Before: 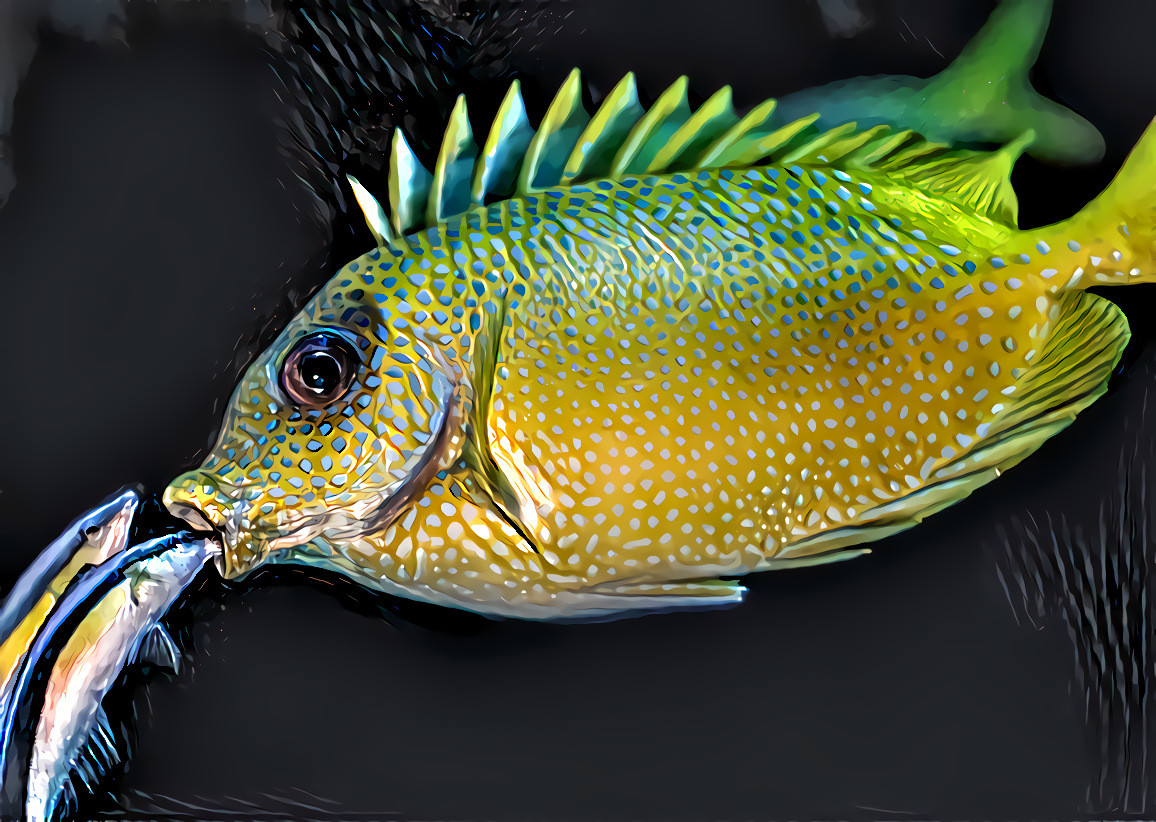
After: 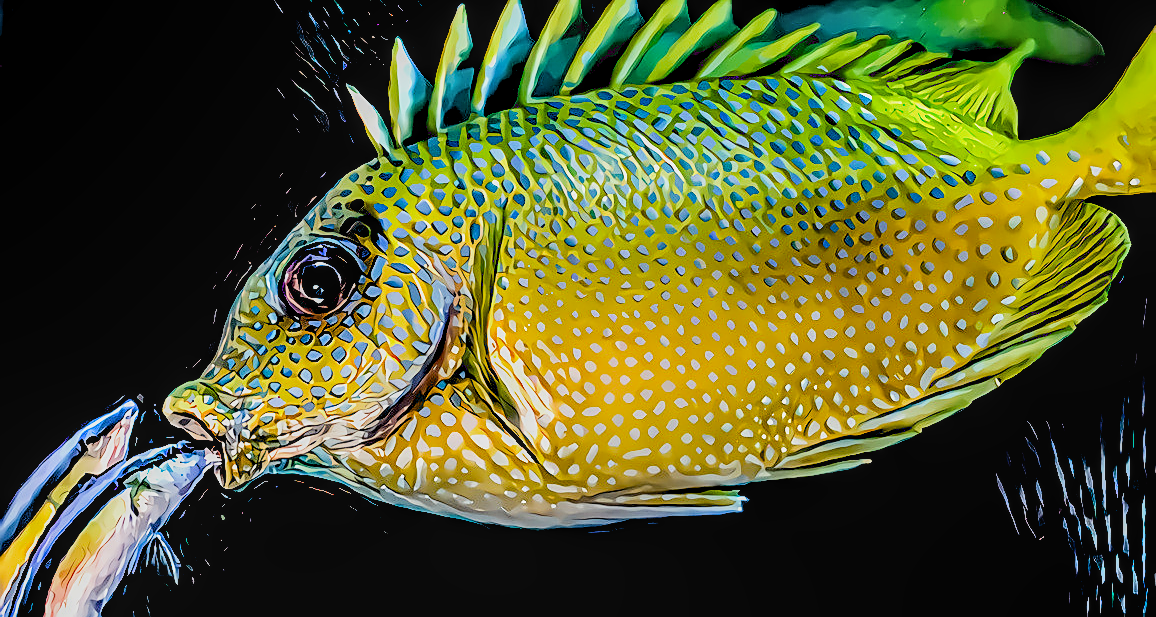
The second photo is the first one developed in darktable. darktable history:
crop: top 11.03%, bottom 13.894%
filmic rgb: middle gray luminance 29.27%, black relative exposure -10.38 EV, white relative exposure 5.49 EV, target black luminance 0%, hardness 3.92, latitude 2.04%, contrast 1.127, highlights saturation mix 4.95%, shadows ↔ highlights balance 15.84%, contrast in shadows safe
sharpen: radius 1.382, amount 1.238, threshold 0.708
exposure: black level correction 0.04, exposure 0.499 EV, compensate highlight preservation false
shadows and highlights: soften with gaussian
local contrast: on, module defaults
